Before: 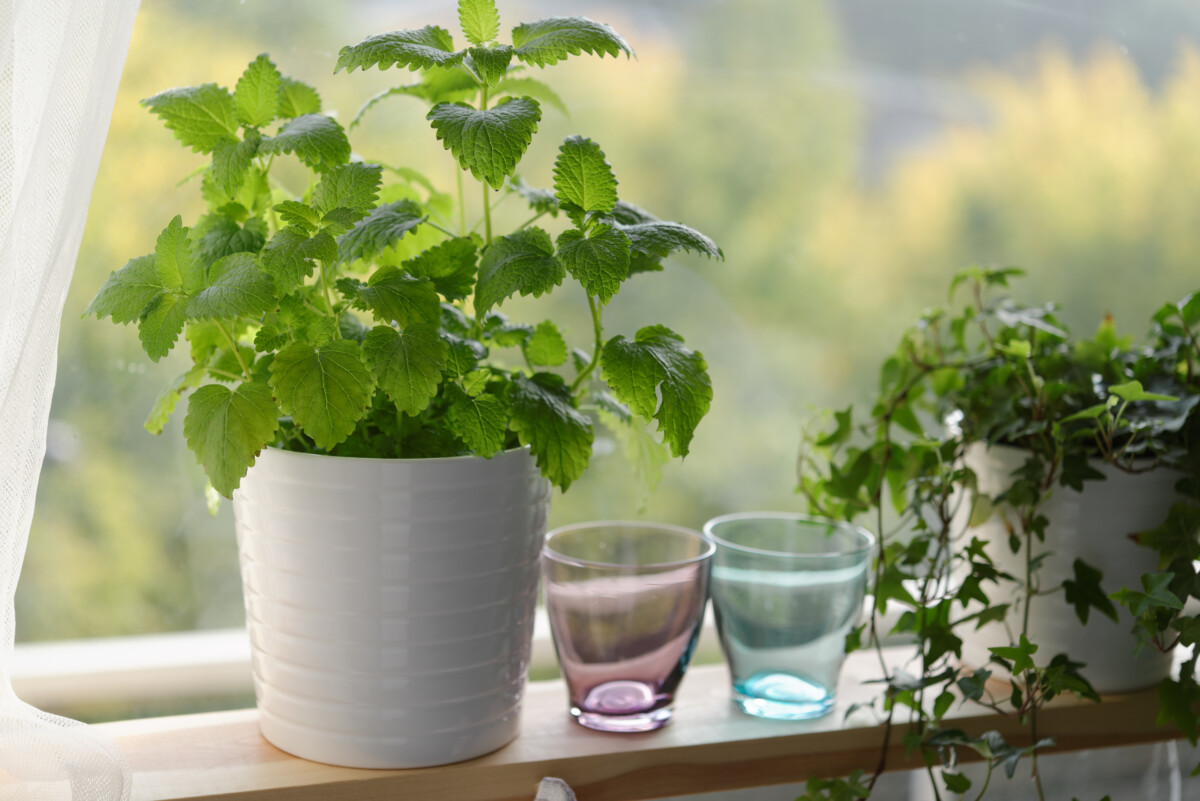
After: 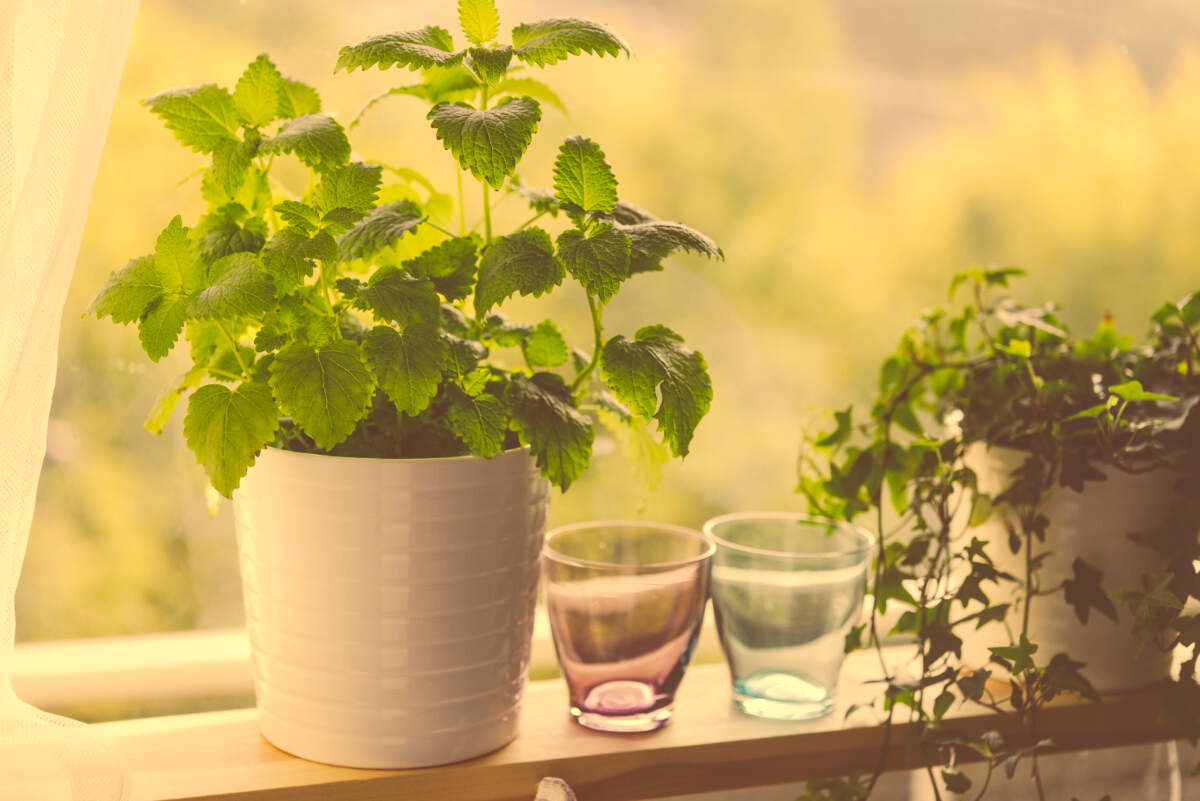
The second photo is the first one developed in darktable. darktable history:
color correction: highlights a* 10.12, highlights b* 39.04, shadows a* 14.62, shadows b* 3.37
tone curve: curves: ch0 [(0, 0) (0.003, 0.301) (0.011, 0.302) (0.025, 0.307) (0.044, 0.313) (0.069, 0.316) (0.1, 0.322) (0.136, 0.325) (0.177, 0.341) (0.224, 0.358) (0.277, 0.386) (0.335, 0.429) (0.399, 0.486) (0.468, 0.556) (0.543, 0.644) (0.623, 0.728) (0.709, 0.796) (0.801, 0.854) (0.898, 0.908) (1, 1)], preserve colors none
local contrast: on, module defaults
